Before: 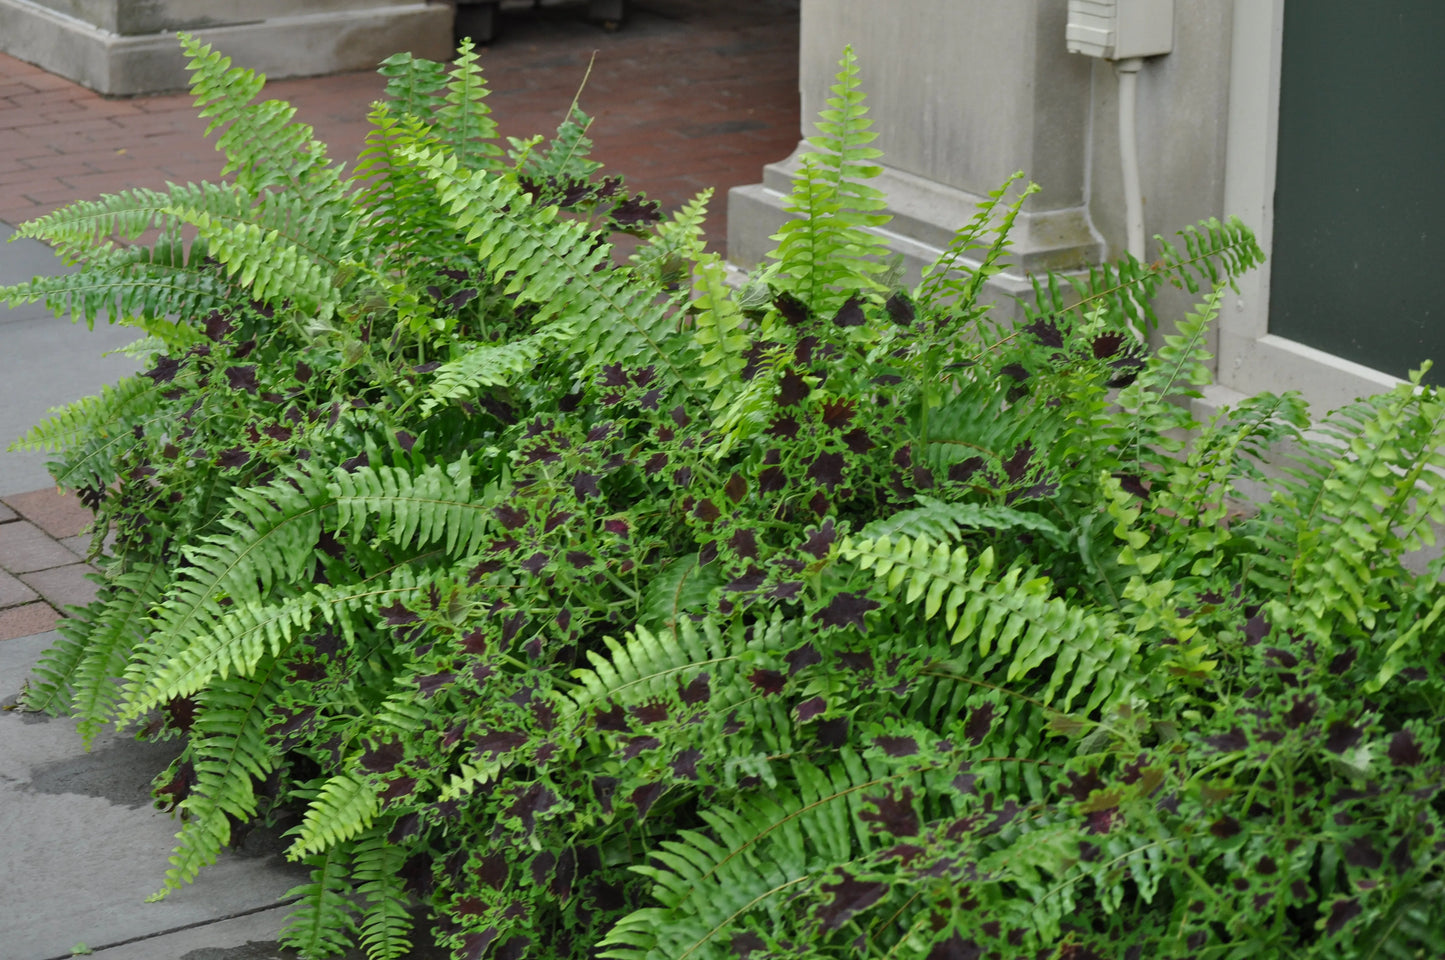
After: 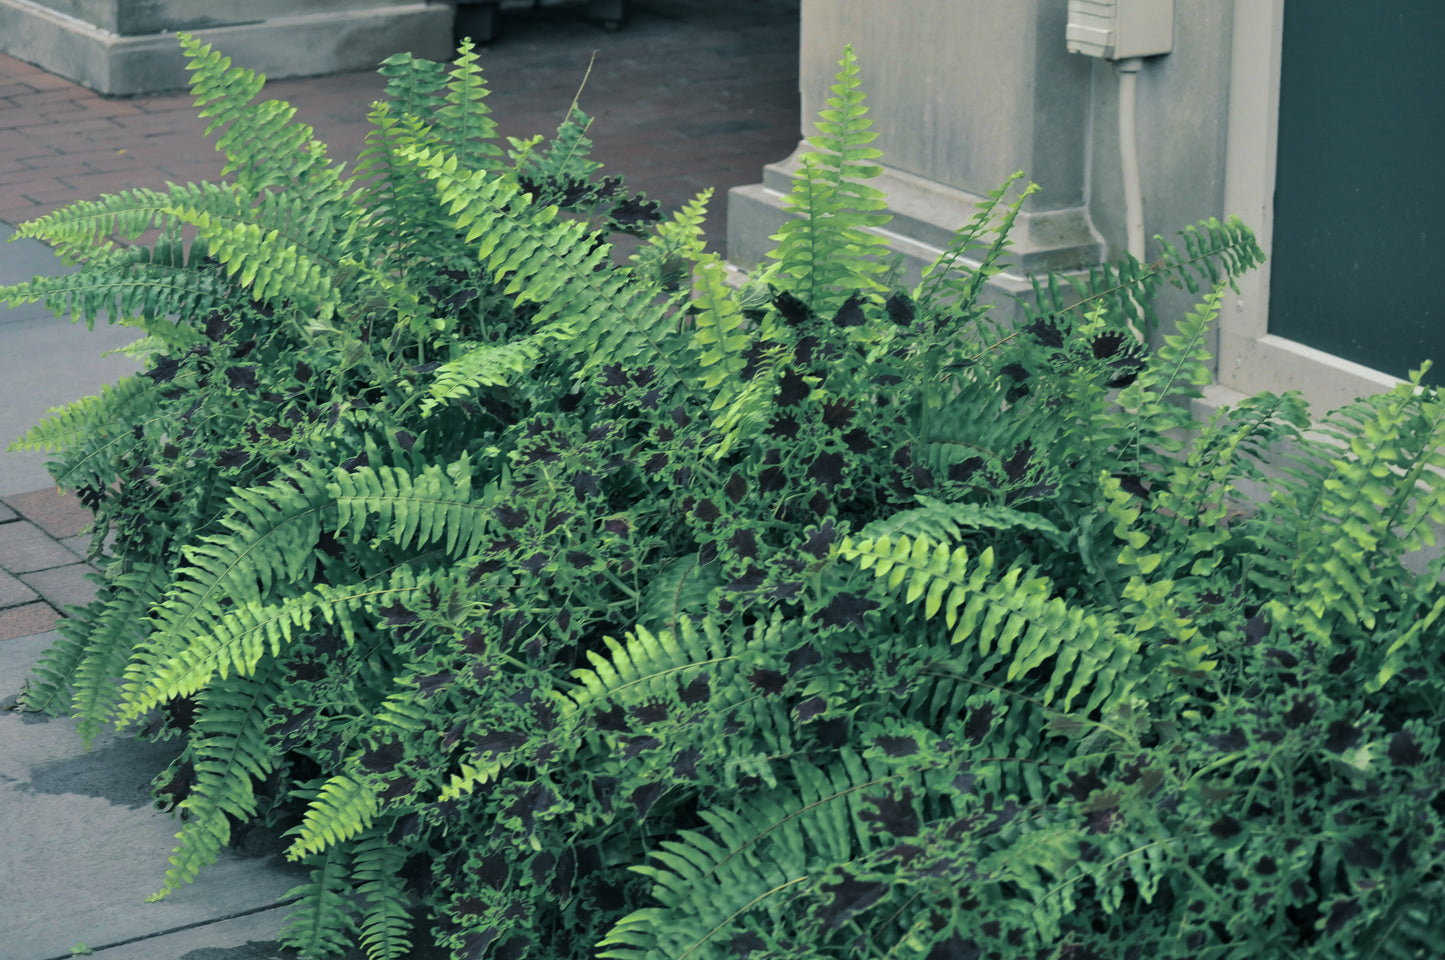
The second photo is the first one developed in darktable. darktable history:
velvia: strength 21.76%
split-toning: shadows › hue 205.2°, shadows › saturation 0.43, highlights › hue 54°, highlights › saturation 0.54
tone equalizer: on, module defaults
